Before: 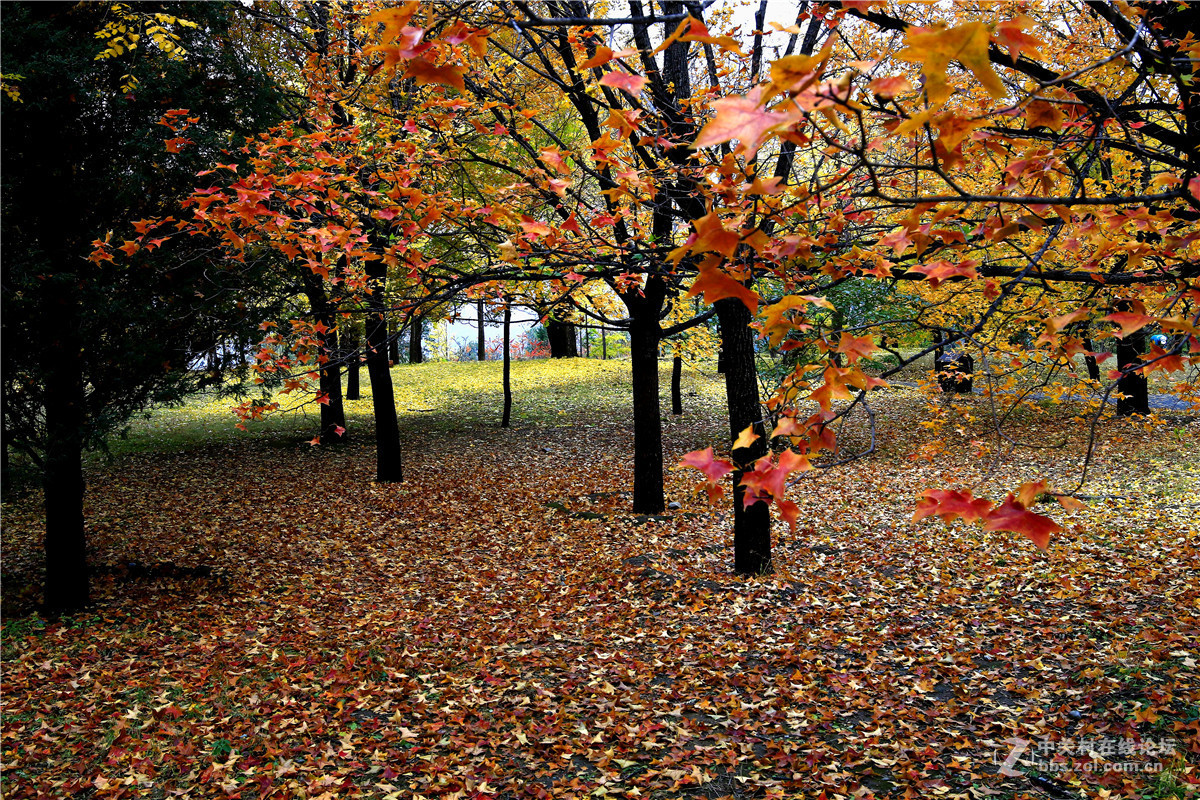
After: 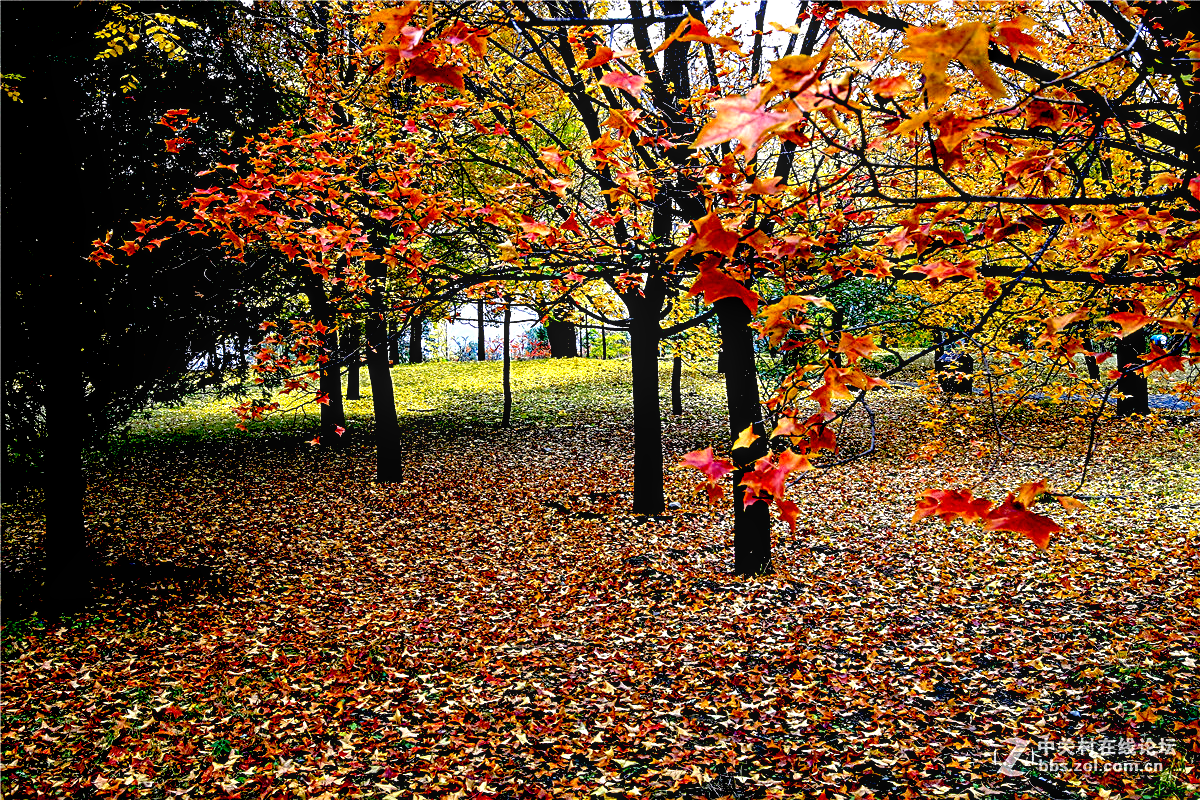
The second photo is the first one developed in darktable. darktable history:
sharpen: on, module defaults
exposure: black level correction 0.039, exposure 0.499 EV, compensate highlight preservation false
local contrast: on, module defaults
haze removal: compatibility mode true, adaptive false
base curve: curves: ch0 [(0, 0) (0.989, 0.992)]
